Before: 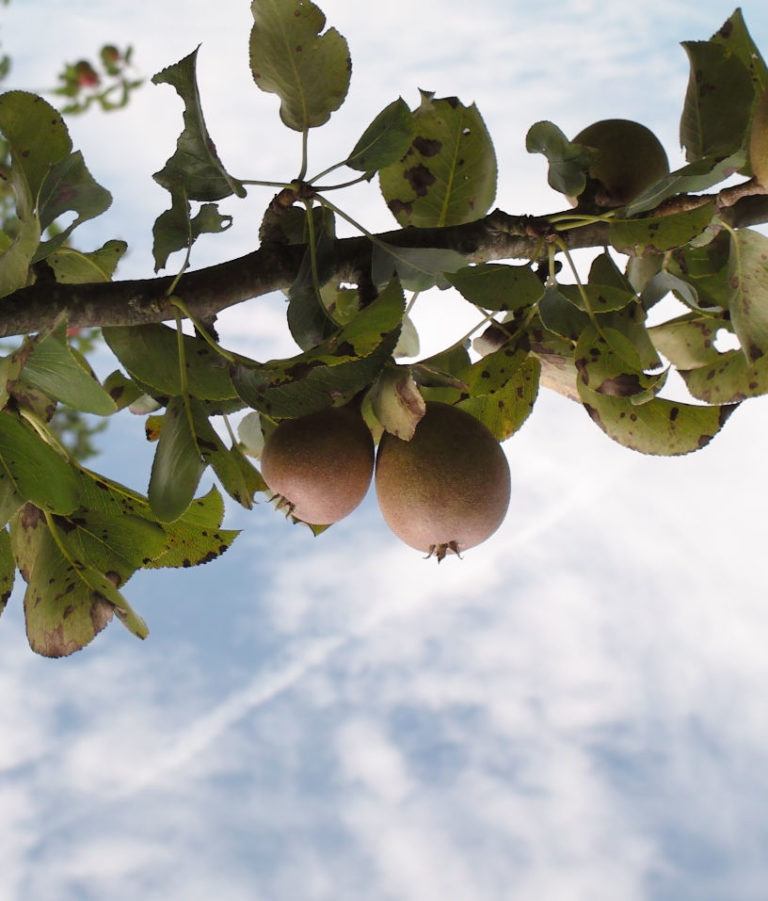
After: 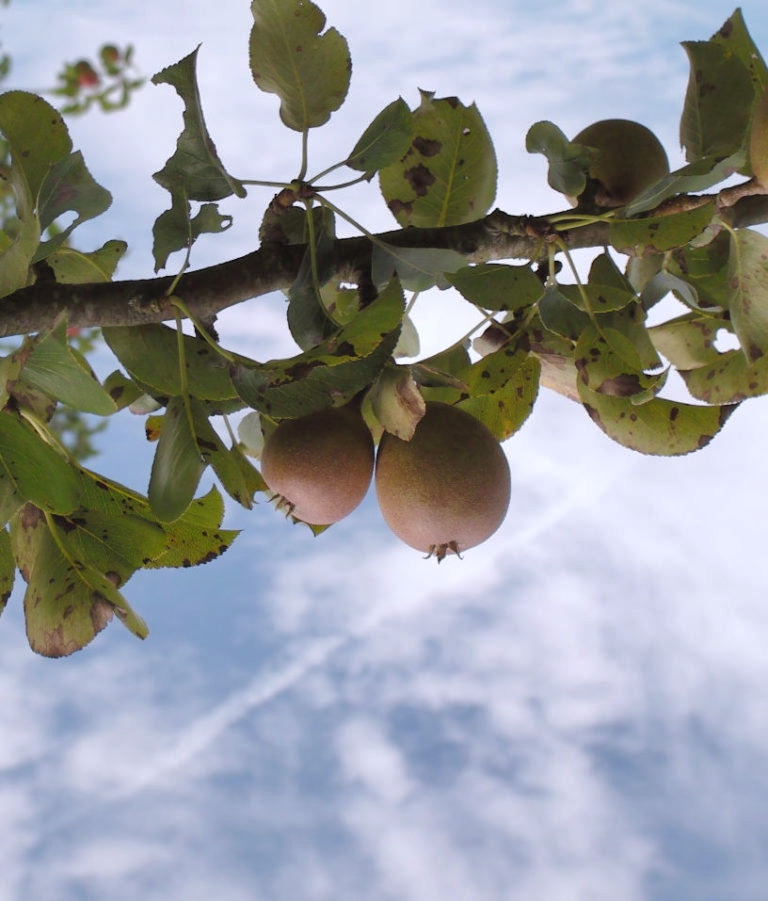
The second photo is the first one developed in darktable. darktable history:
shadows and highlights: on, module defaults
white balance: red 0.984, blue 1.059
